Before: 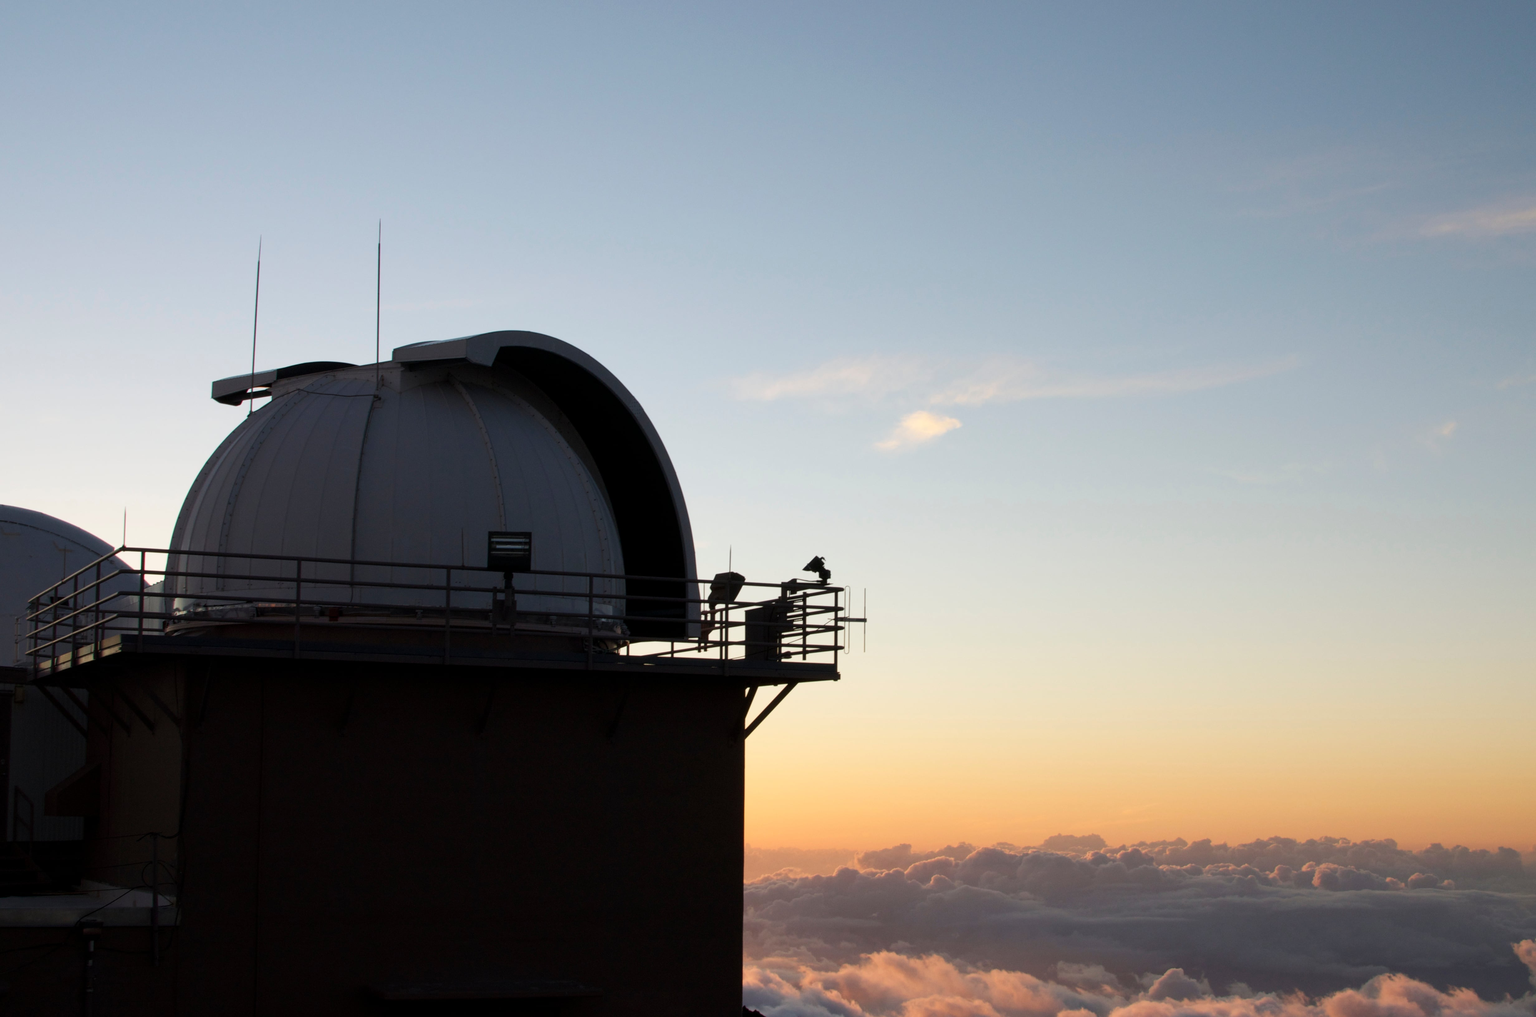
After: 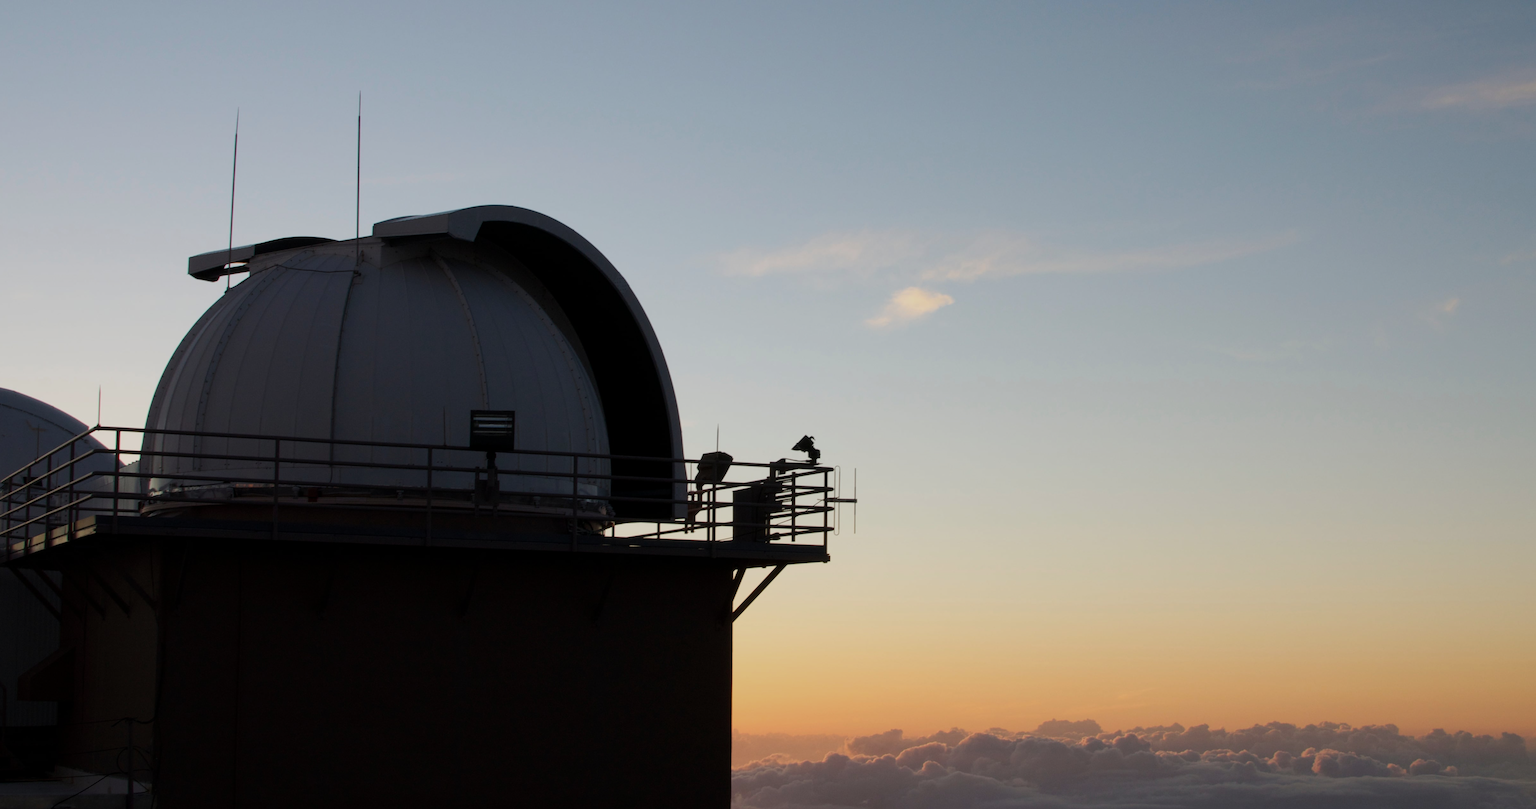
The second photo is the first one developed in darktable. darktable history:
exposure: exposure -0.462 EV, compensate highlight preservation false
crop and rotate: left 1.814%, top 12.818%, right 0.25%, bottom 9.225%
